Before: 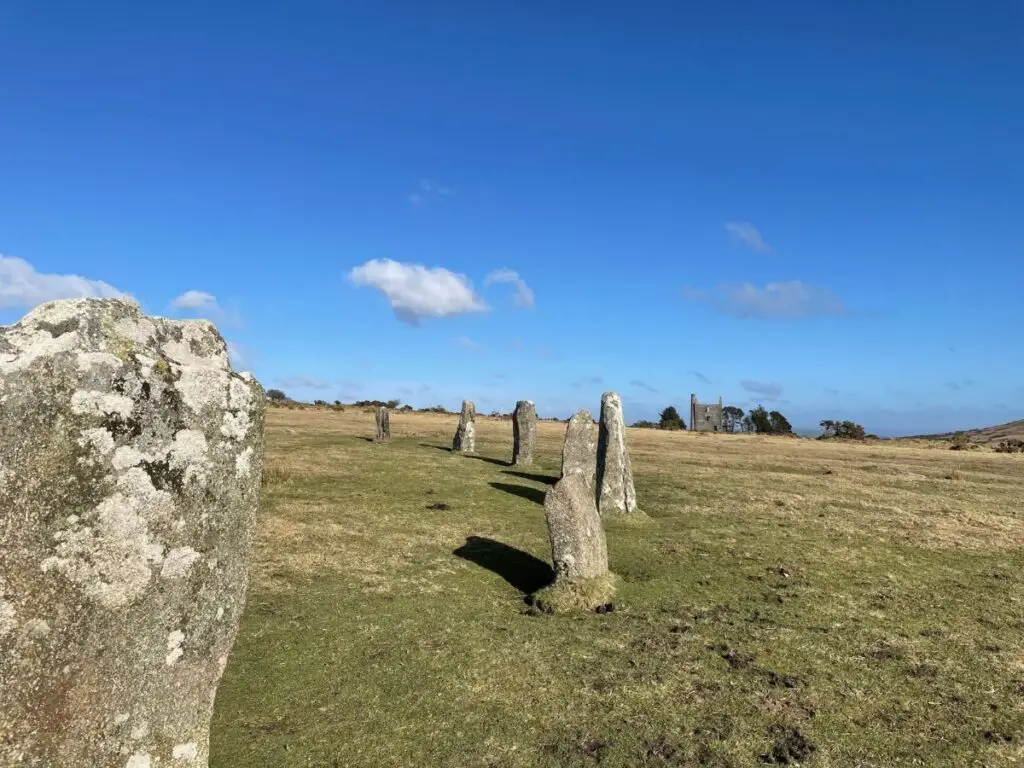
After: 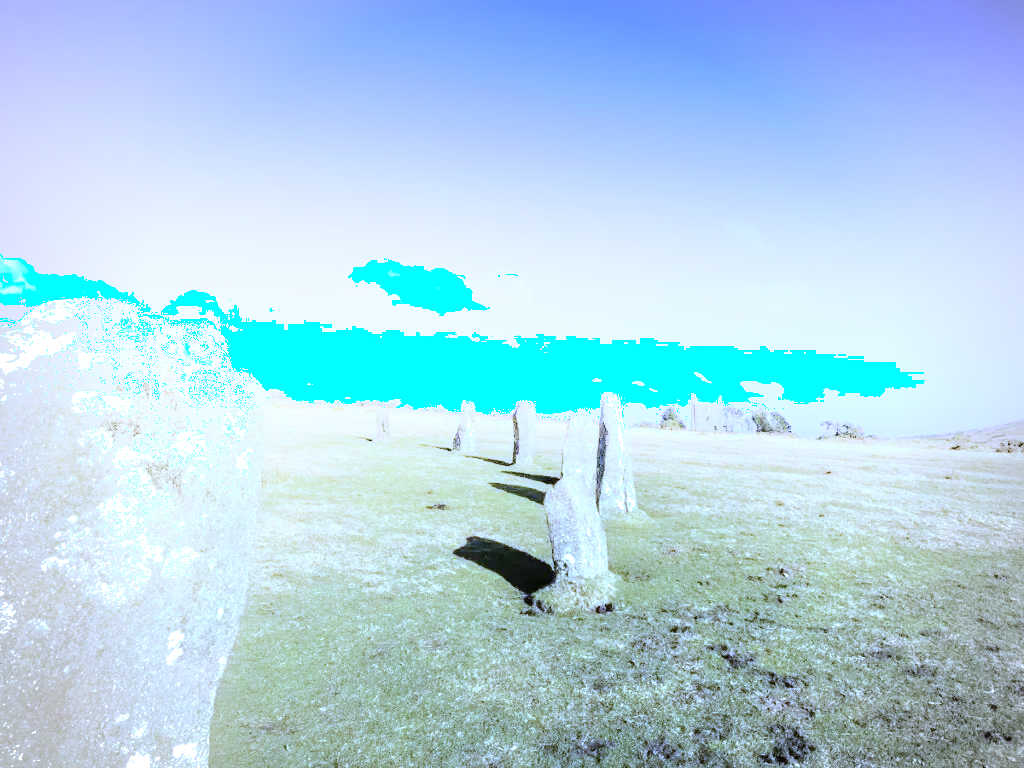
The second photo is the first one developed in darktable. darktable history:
shadows and highlights: shadows -21.3, highlights 100, soften with gaussian
exposure: black level correction 0, exposure 1 EV, compensate exposure bias true, compensate highlight preservation false
white balance: red 0.766, blue 1.537
vignetting: fall-off start 74.49%, fall-off radius 65.9%, brightness -0.628, saturation -0.68
